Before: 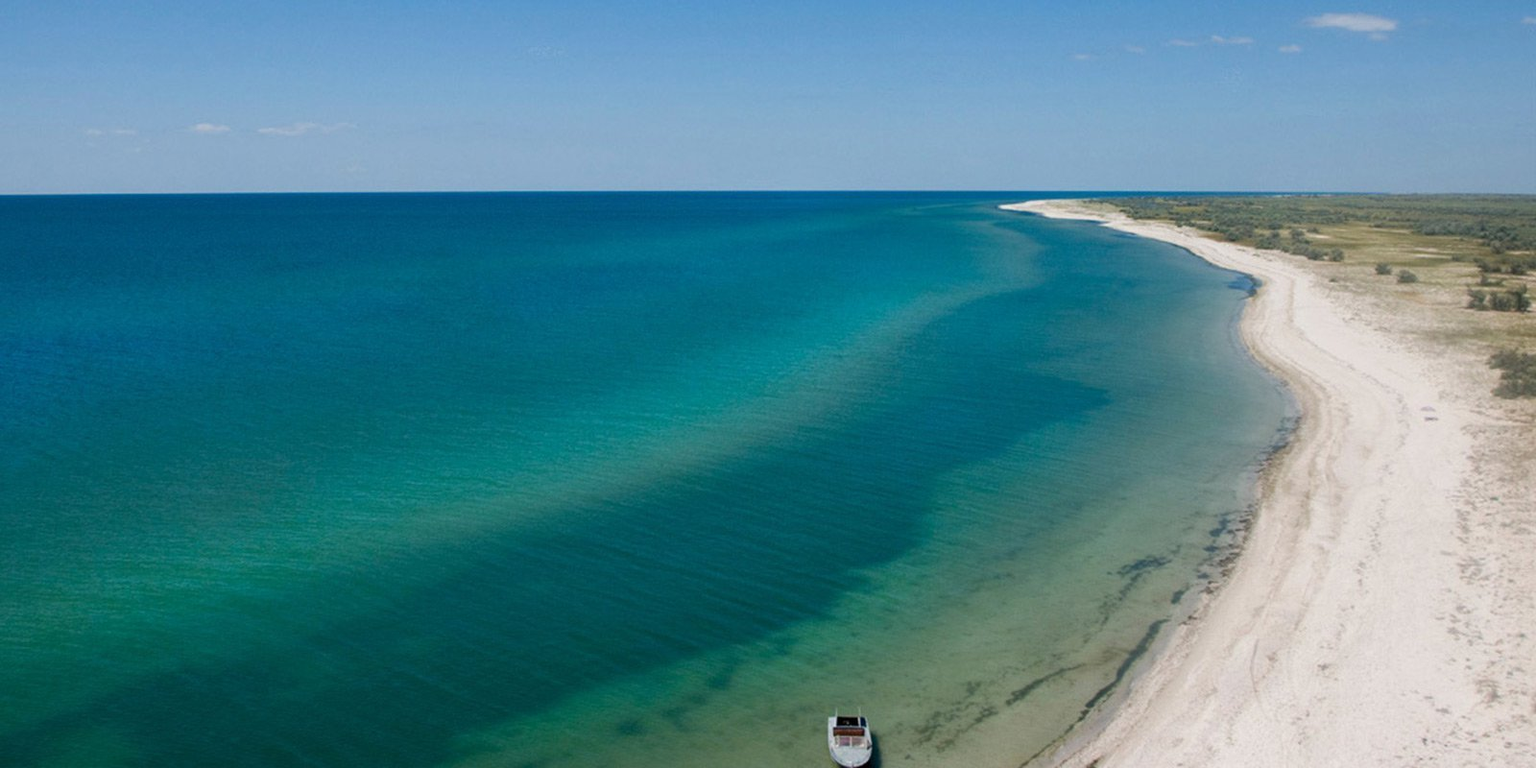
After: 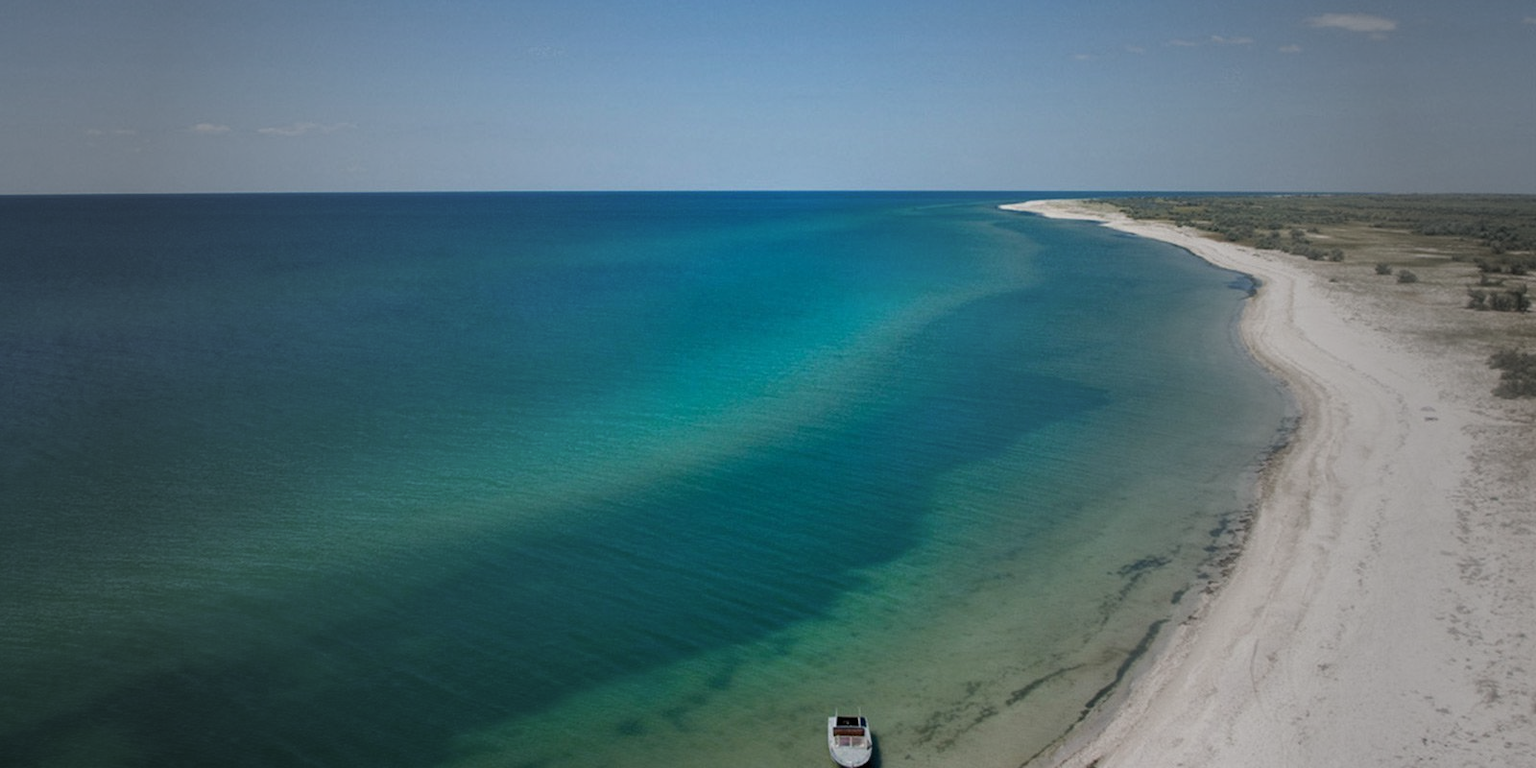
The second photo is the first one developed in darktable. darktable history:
vignetting: fall-off start 16.28%, fall-off radius 101.23%, width/height ratio 0.72
